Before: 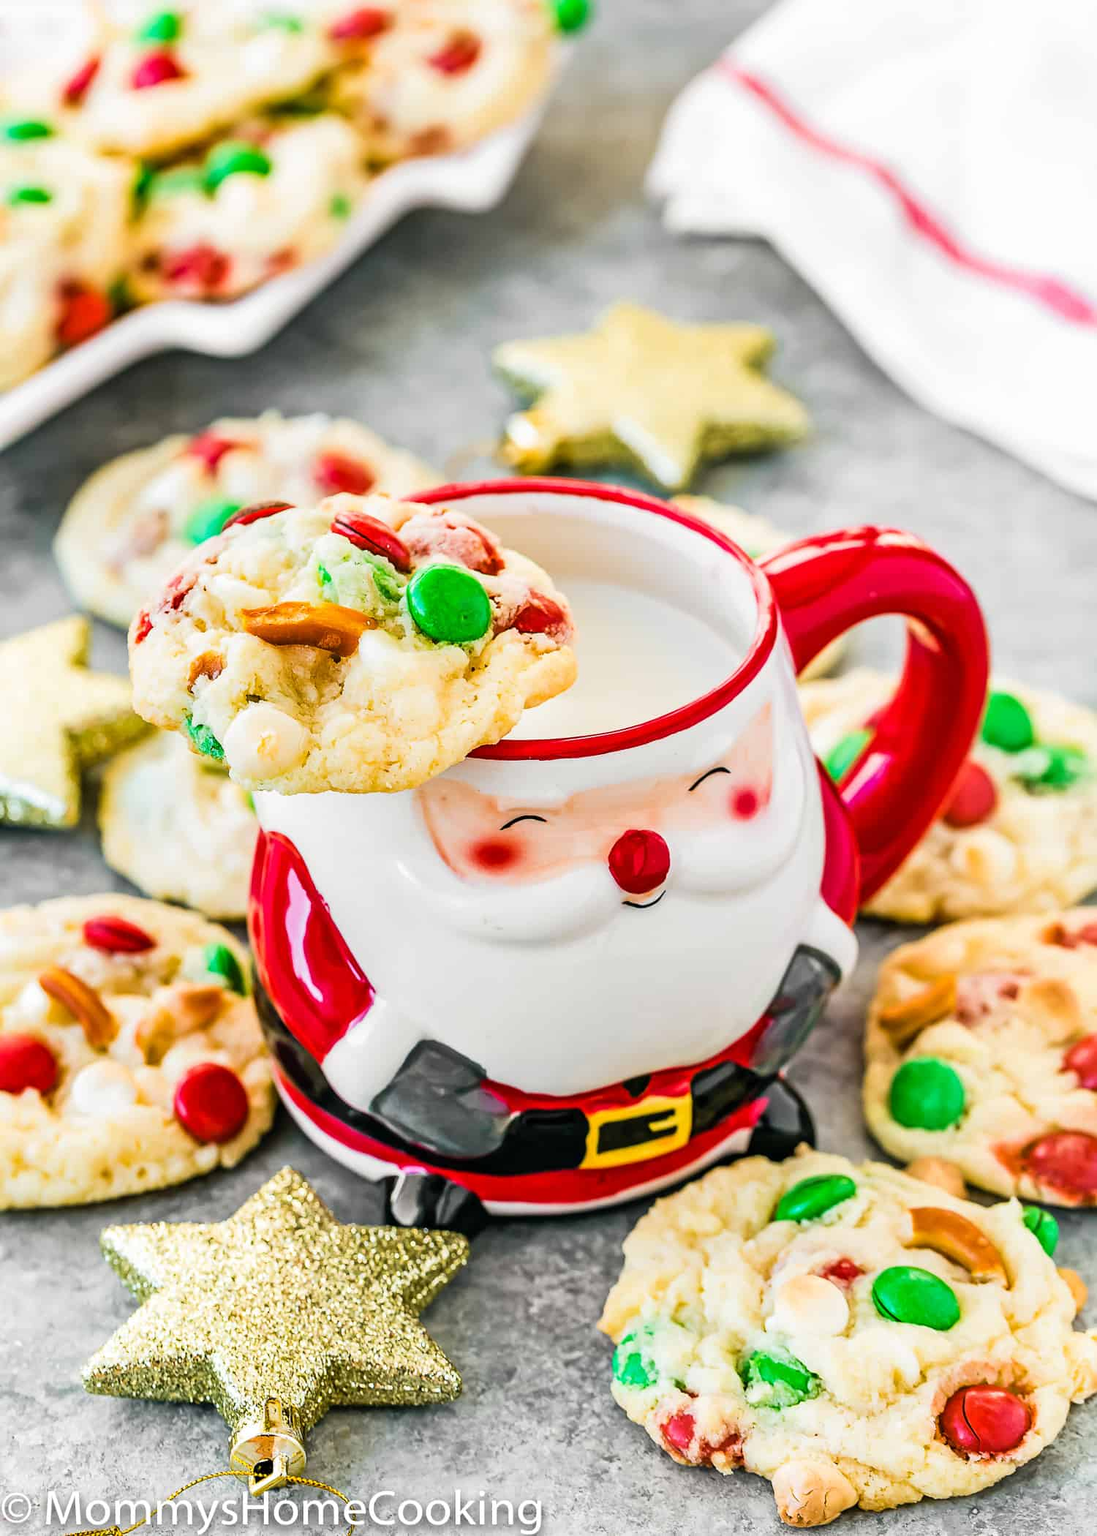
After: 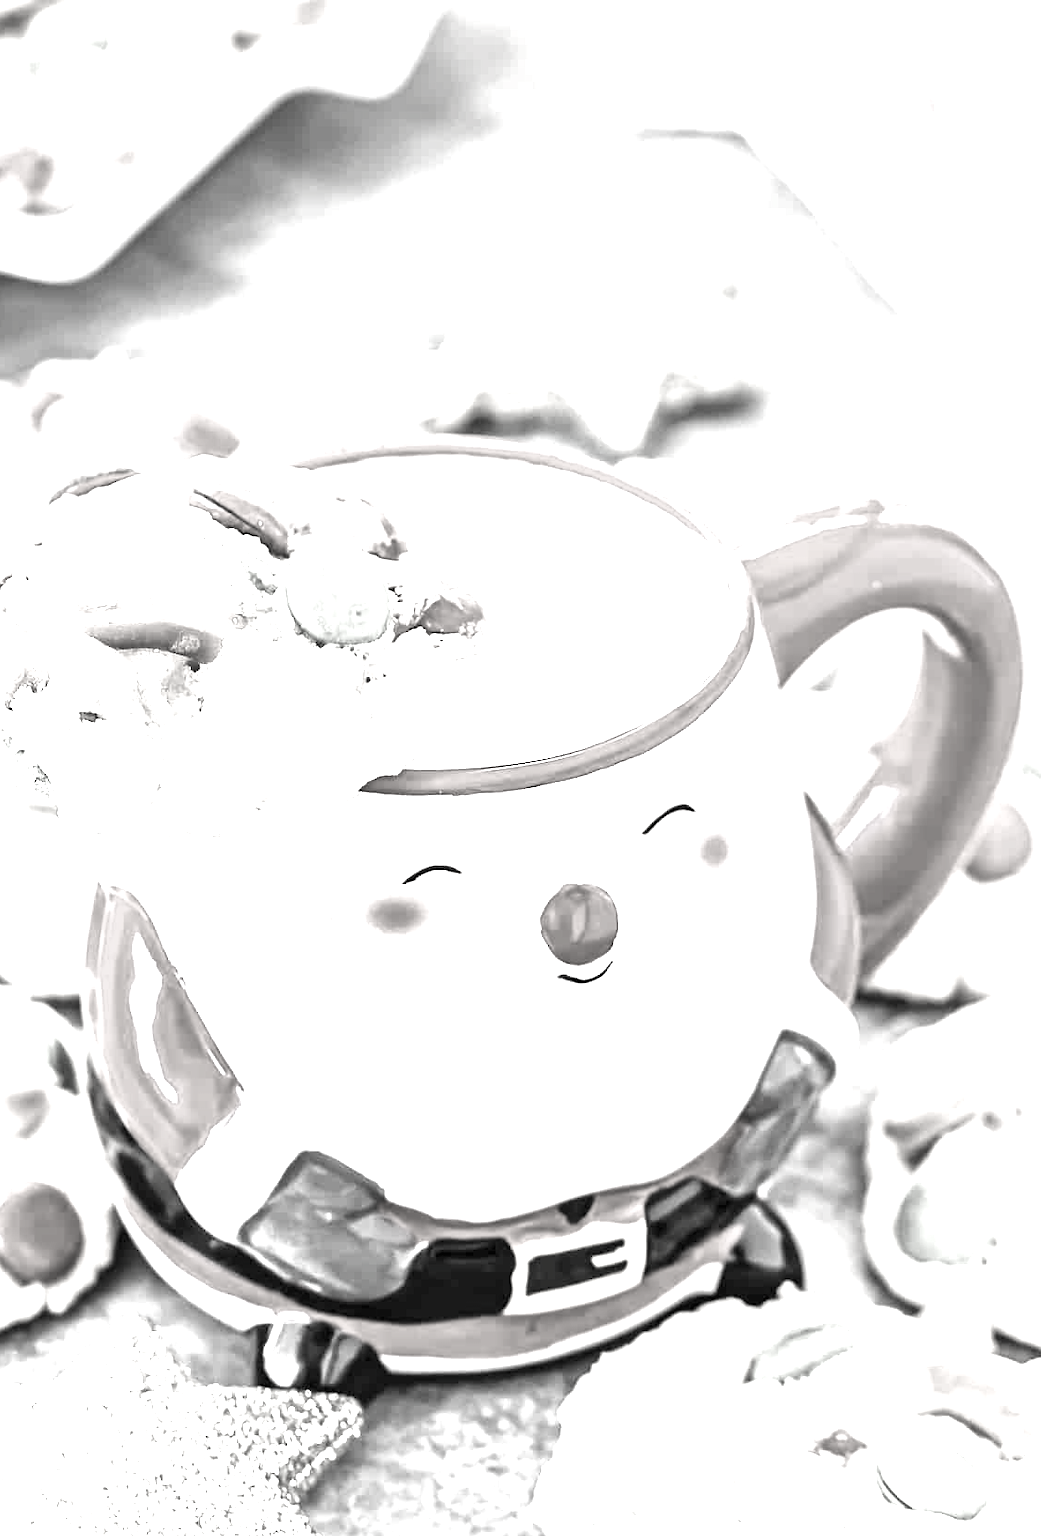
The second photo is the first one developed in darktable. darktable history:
crop: left 16.774%, top 8.799%, right 8.518%, bottom 12.525%
contrast brightness saturation: saturation -0.985
exposure: black level correction 0, exposure 1.933 EV, compensate highlight preservation false
